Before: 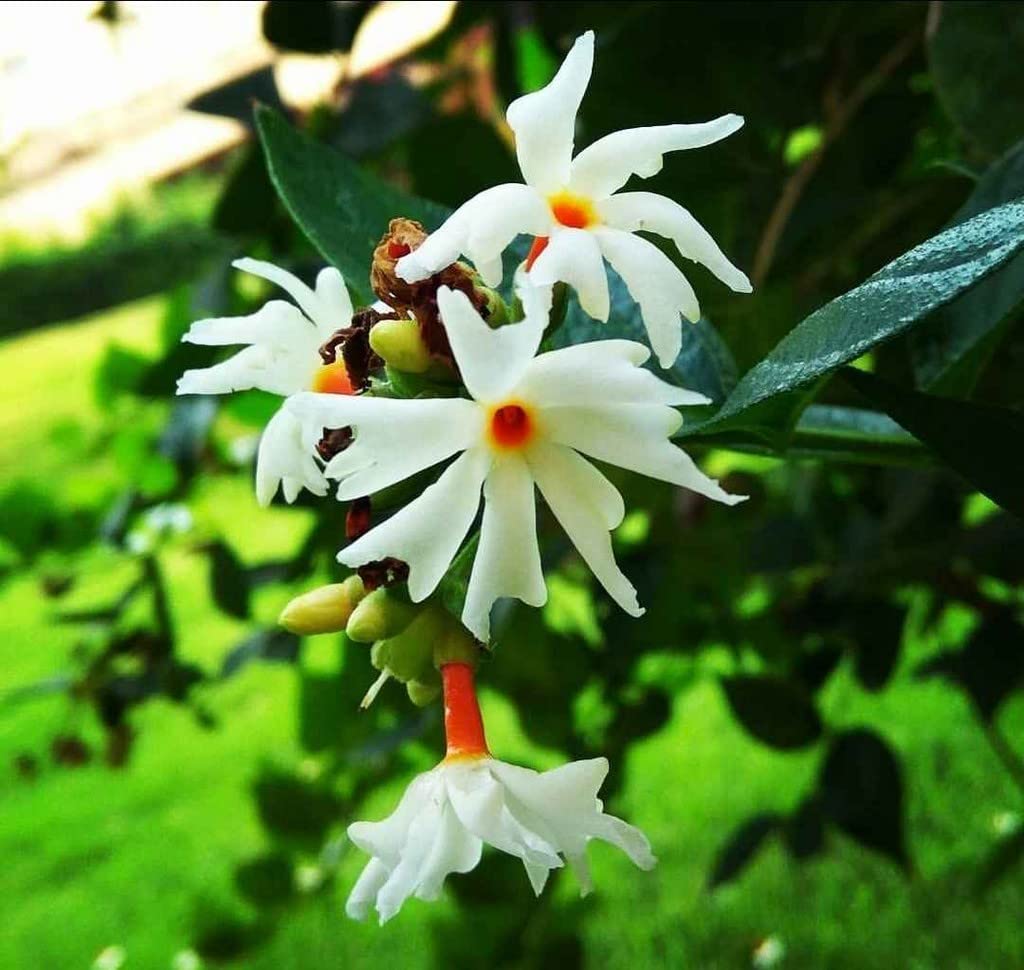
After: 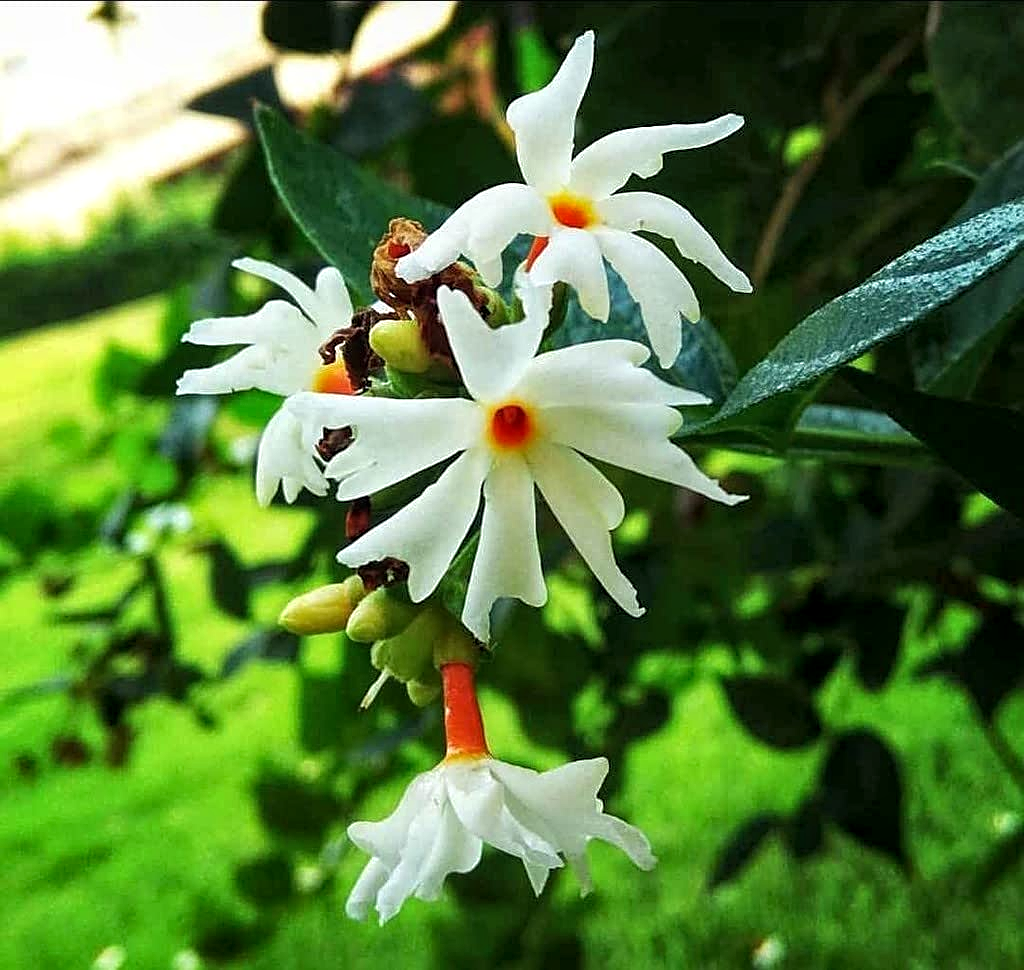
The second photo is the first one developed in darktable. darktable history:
local contrast: highlights 94%, shadows 87%, detail 160%, midtone range 0.2
sharpen: on, module defaults
